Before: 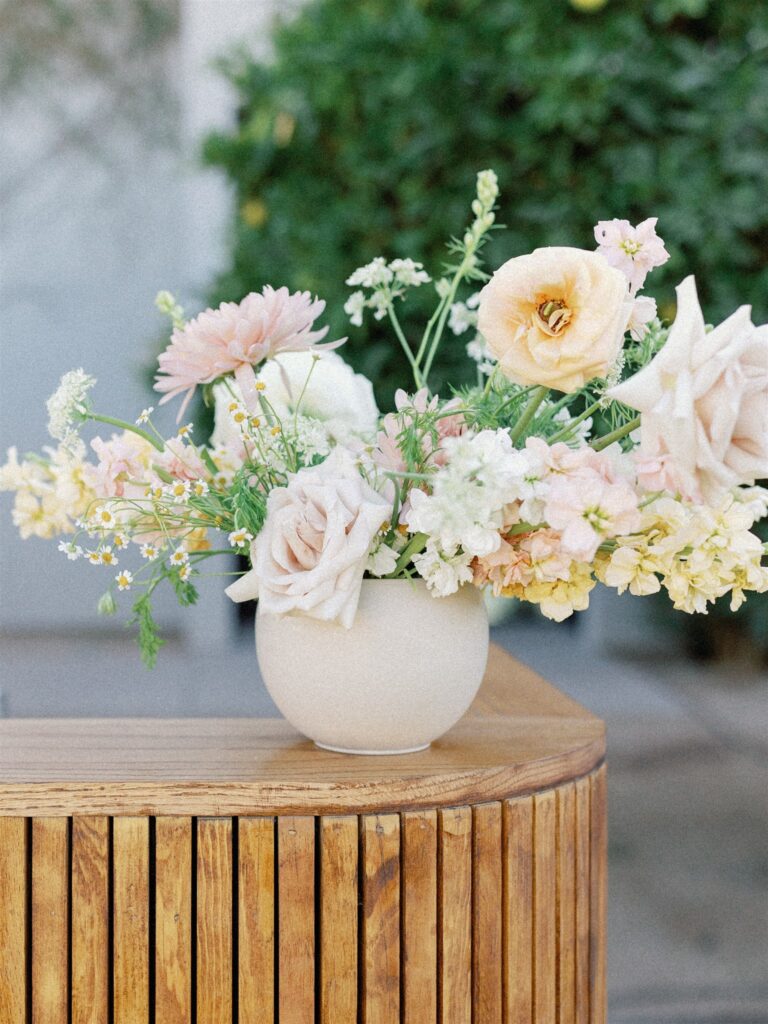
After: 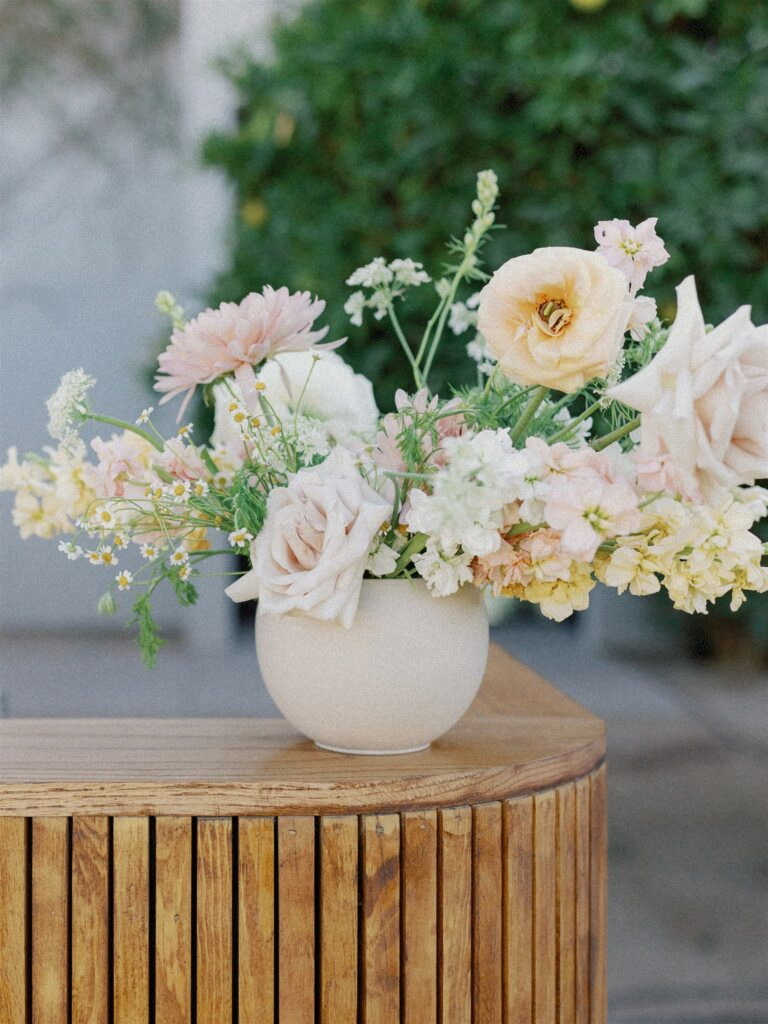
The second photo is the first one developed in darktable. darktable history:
tone equalizer: -8 EV 0.214 EV, -7 EV 0.434 EV, -6 EV 0.441 EV, -5 EV 0.234 EV, -3 EV -0.263 EV, -2 EV -0.388 EV, -1 EV -0.411 EV, +0 EV -0.253 EV
